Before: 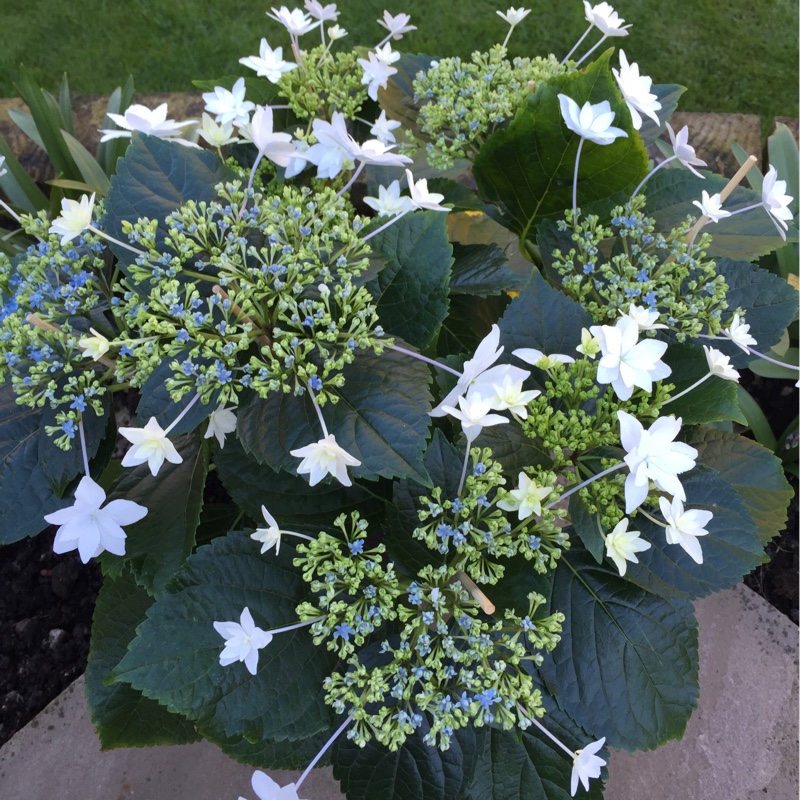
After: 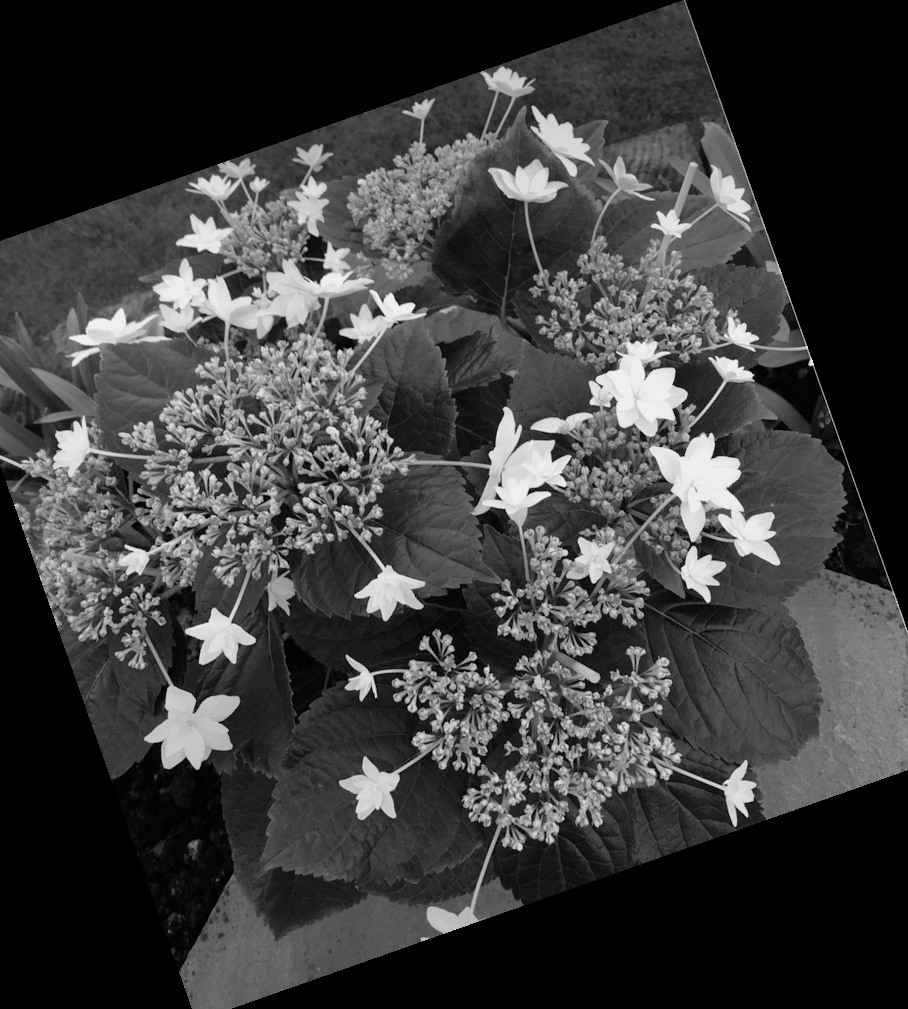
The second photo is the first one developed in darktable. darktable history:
crop and rotate: angle 19.43°, left 6.812%, right 4.125%, bottom 1.087%
graduated density: density 2.02 EV, hardness 44%, rotation 0.374°, offset 8.21, hue 208.8°, saturation 97%
monochrome: a 32, b 64, size 2.3
tone curve: curves: ch0 [(0, 0) (0.058, 0.027) (0.214, 0.183) (0.304, 0.288) (0.561, 0.554) (0.687, 0.677) (0.768, 0.768) (0.858, 0.861) (0.986, 0.957)]; ch1 [(0, 0) (0.172, 0.123) (0.312, 0.296) (0.437, 0.429) (0.471, 0.469) (0.502, 0.5) (0.513, 0.515) (0.583, 0.604) (0.631, 0.659) (0.703, 0.721) (0.889, 0.924) (1, 1)]; ch2 [(0, 0) (0.411, 0.424) (0.485, 0.497) (0.502, 0.5) (0.517, 0.511) (0.566, 0.573) (0.622, 0.613) (0.709, 0.677) (1, 1)], color space Lab, independent channels, preserve colors none
